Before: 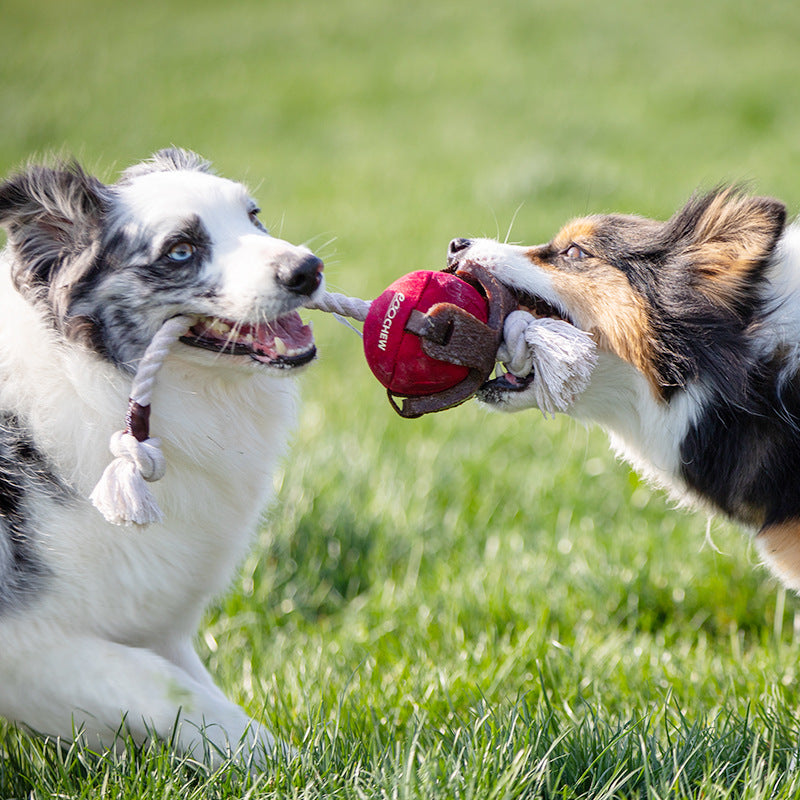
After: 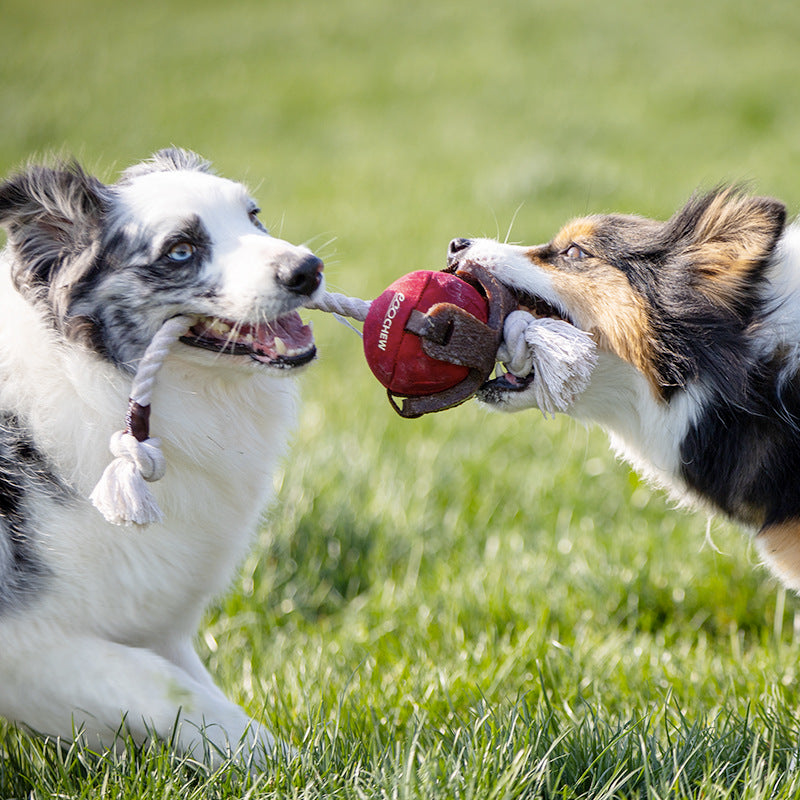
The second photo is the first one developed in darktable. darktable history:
exposure: black level correction 0.001, compensate highlight preservation false
color contrast: green-magenta contrast 0.81
